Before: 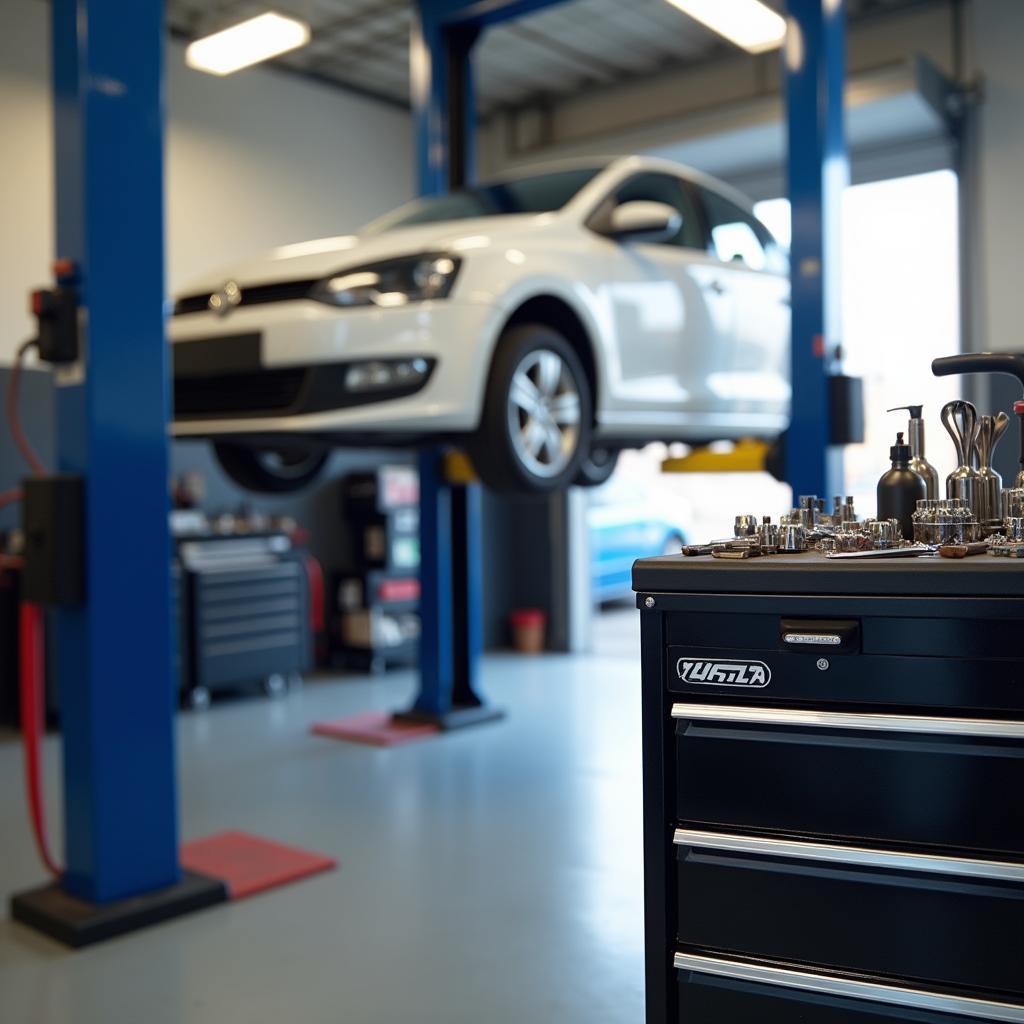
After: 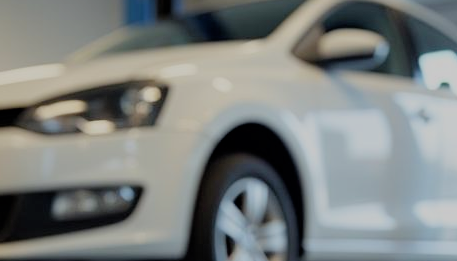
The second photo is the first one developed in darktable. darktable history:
filmic rgb: black relative exposure -6.62 EV, white relative exposure 4.72 EV, hardness 3.11, contrast 0.813
crop: left 28.71%, top 16.861%, right 26.659%, bottom 57.554%
